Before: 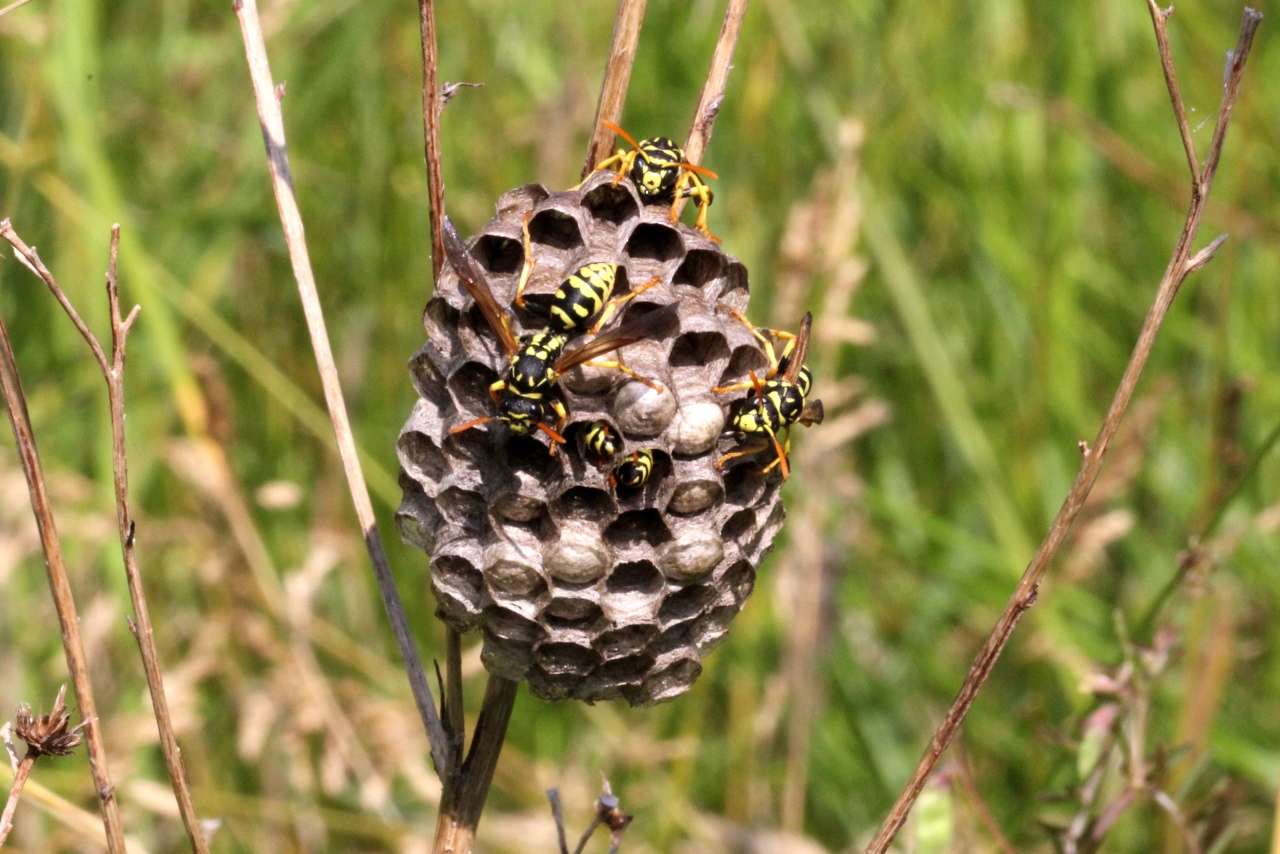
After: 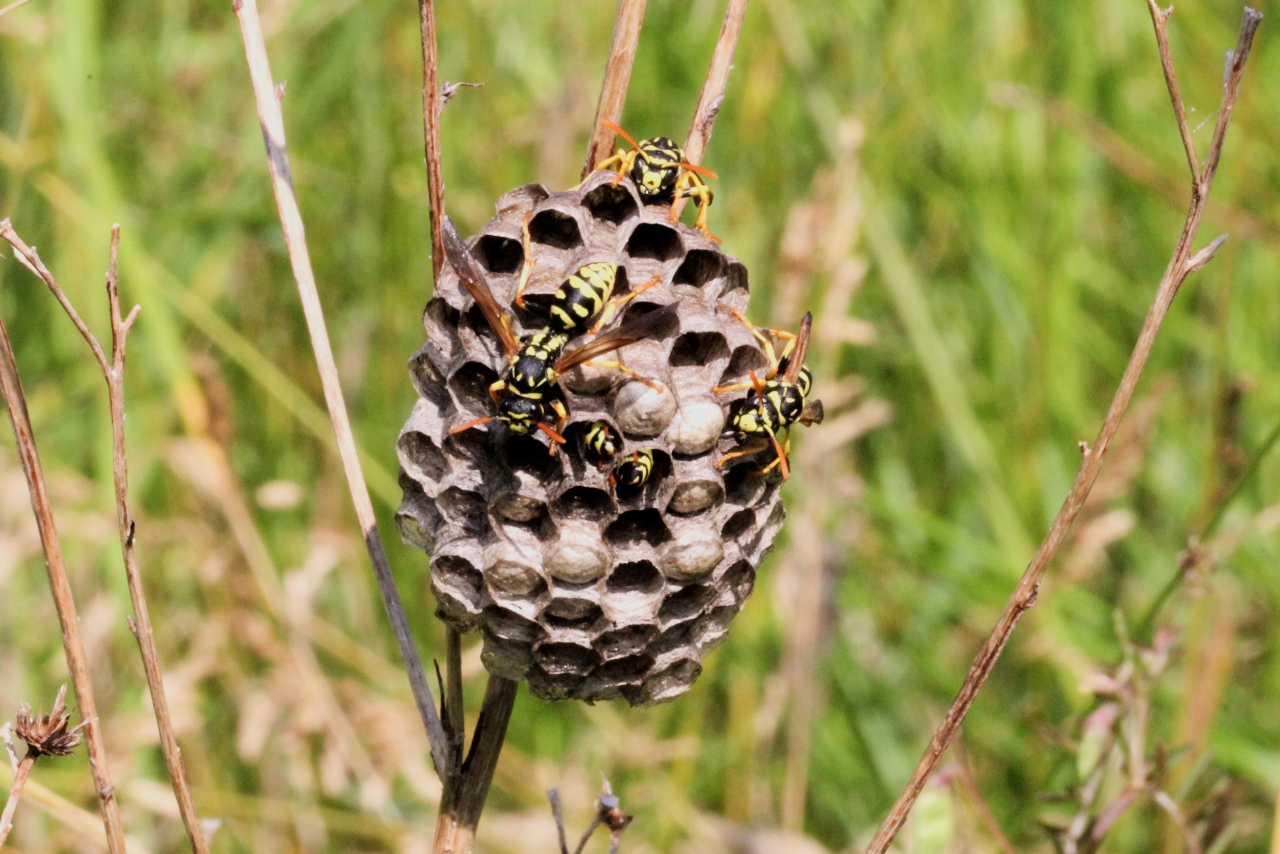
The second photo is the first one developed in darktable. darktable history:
filmic rgb: black relative exposure -7.65 EV, white relative exposure 4.56 EV, hardness 3.61, iterations of high-quality reconstruction 0
exposure: black level correction 0, exposure 0.499 EV, compensate exposure bias true, compensate highlight preservation false
contrast brightness saturation: contrast 0.046
